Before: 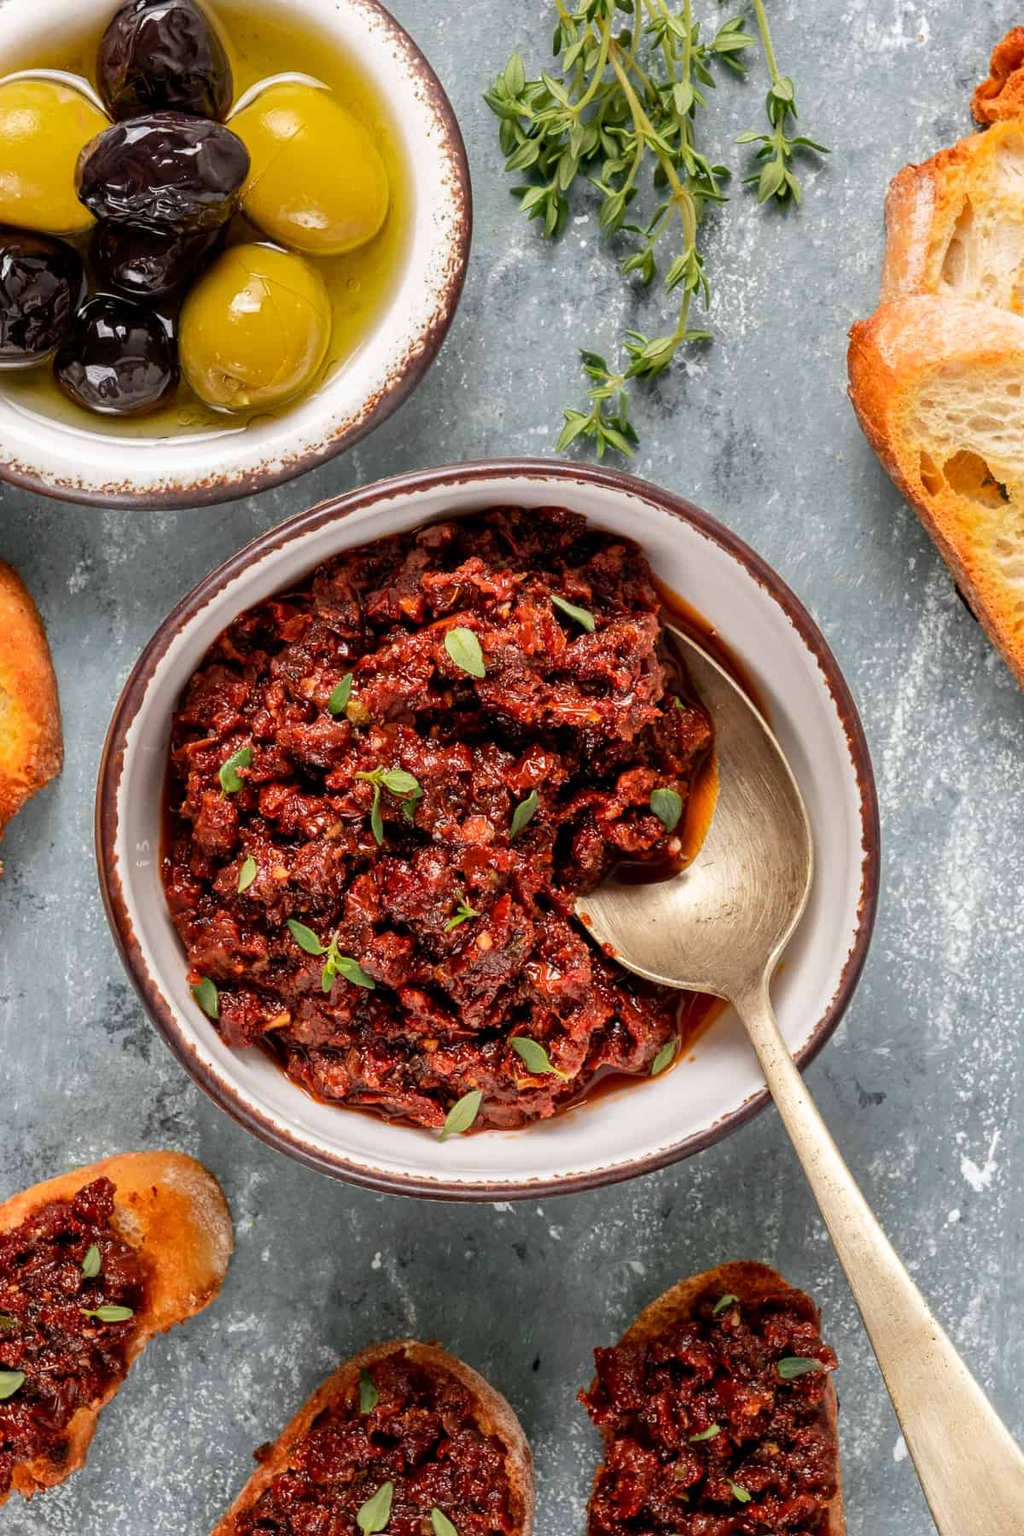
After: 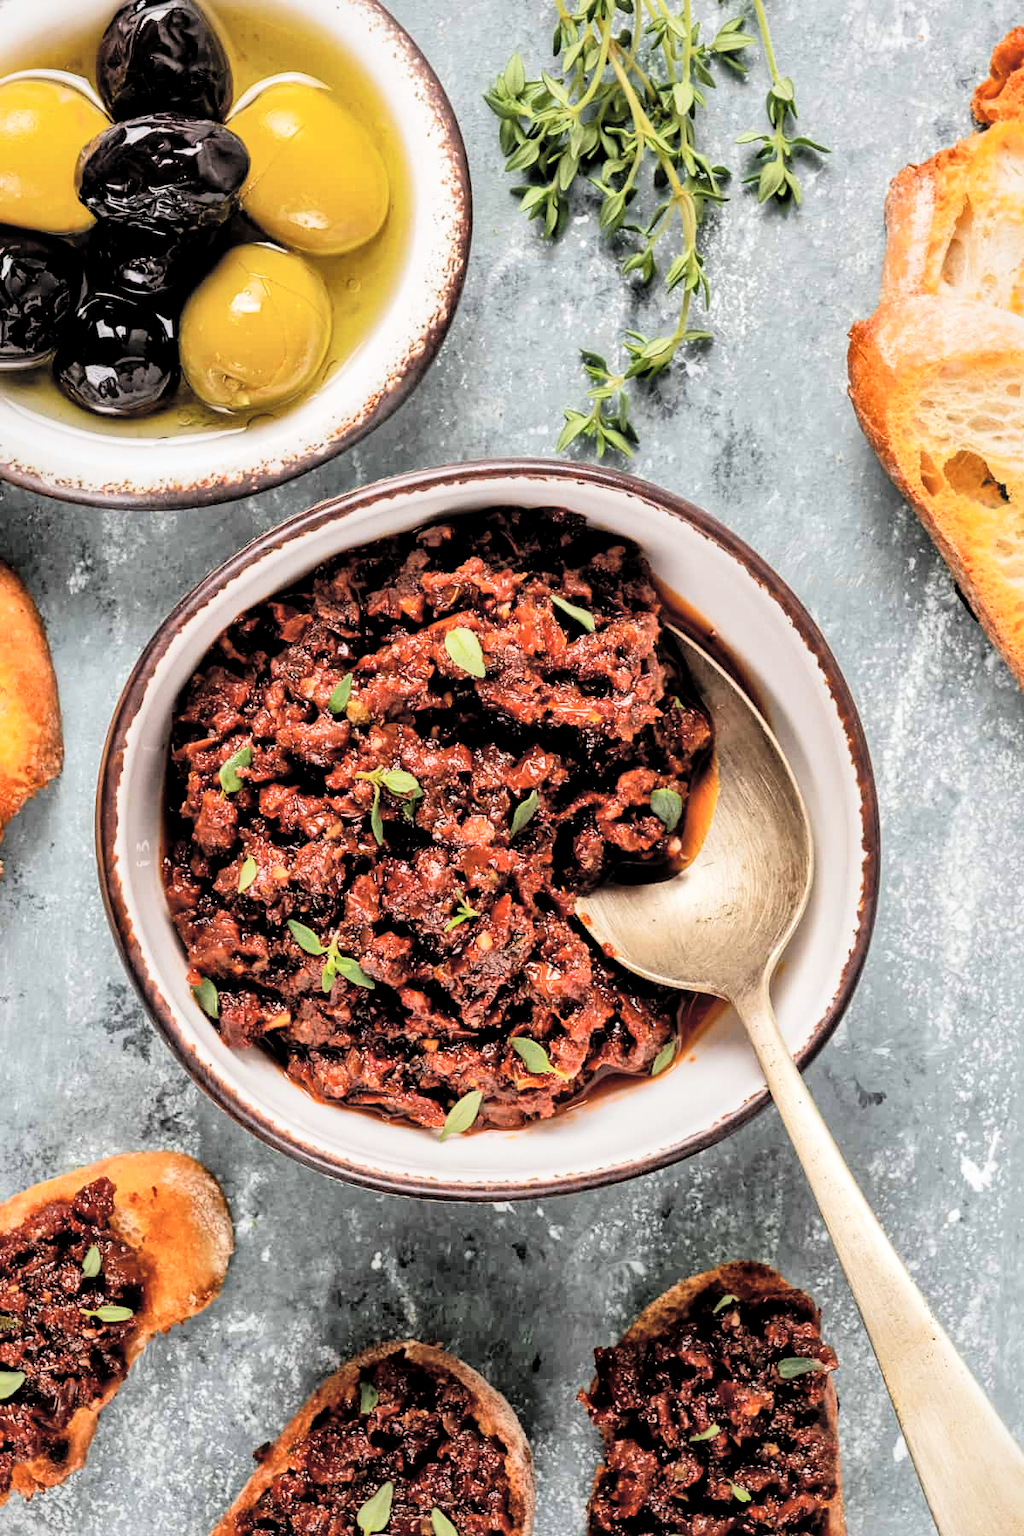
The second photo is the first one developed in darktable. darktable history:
filmic rgb: black relative exposure -5.1 EV, white relative exposure 3.96 EV, hardness 2.89, contrast 1.385, highlights saturation mix -31.41%
contrast brightness saturation: brightness 0.28
local contrast: mode bilateral grid, contrast 21, coarseness 49, detail 162%, midtone range 0.2
